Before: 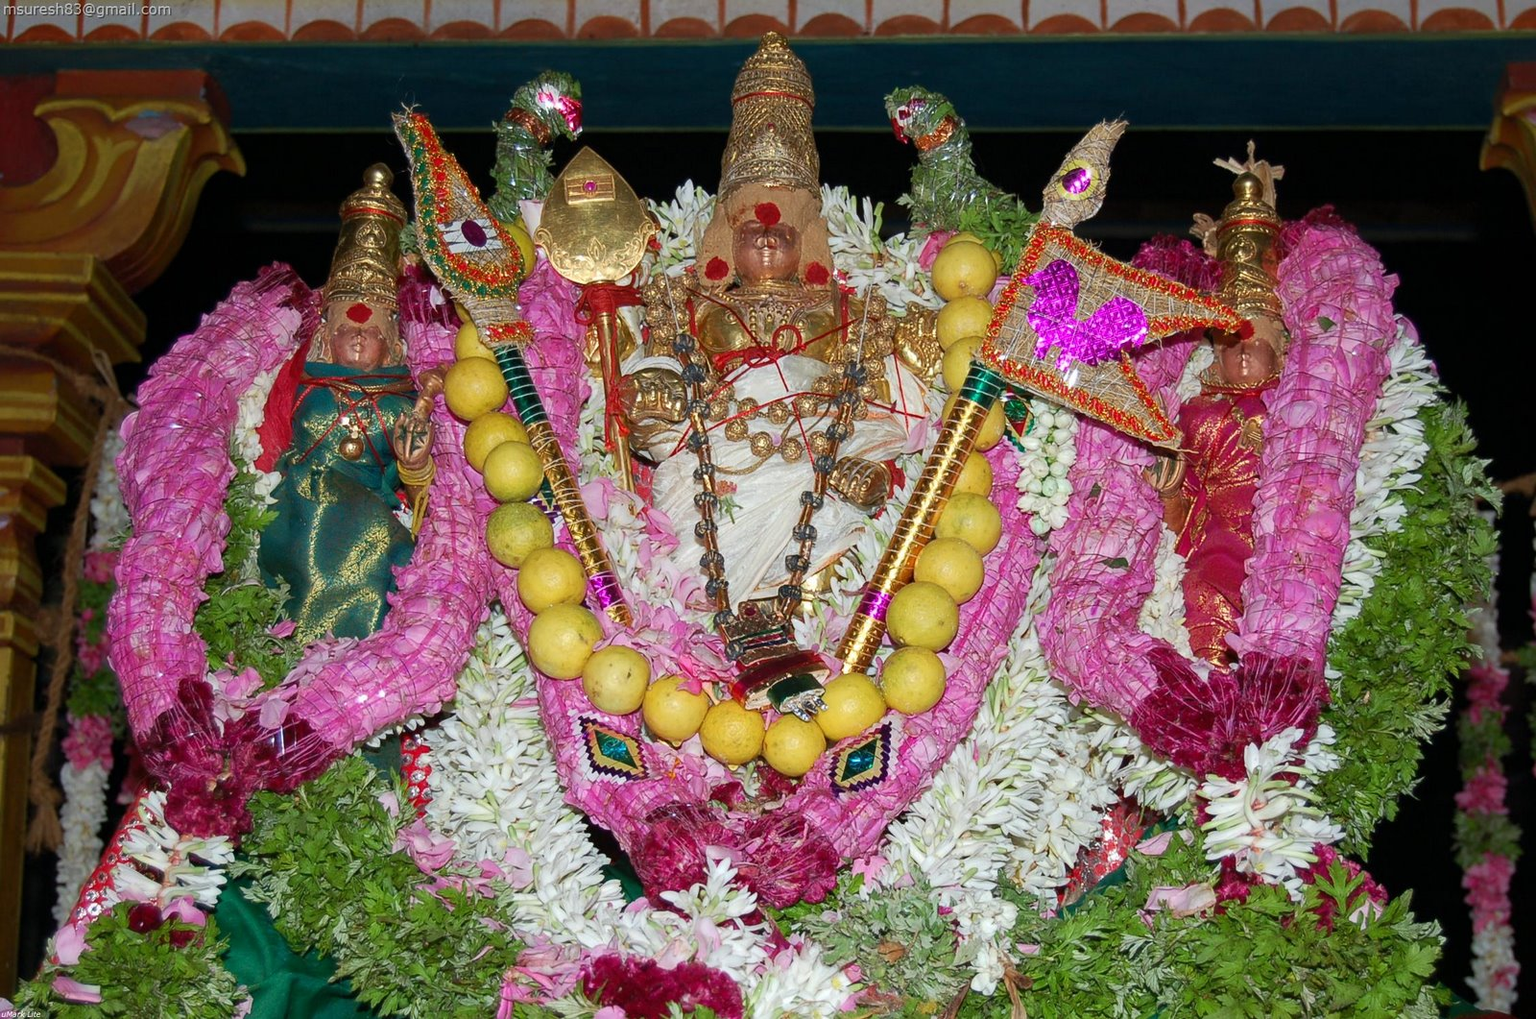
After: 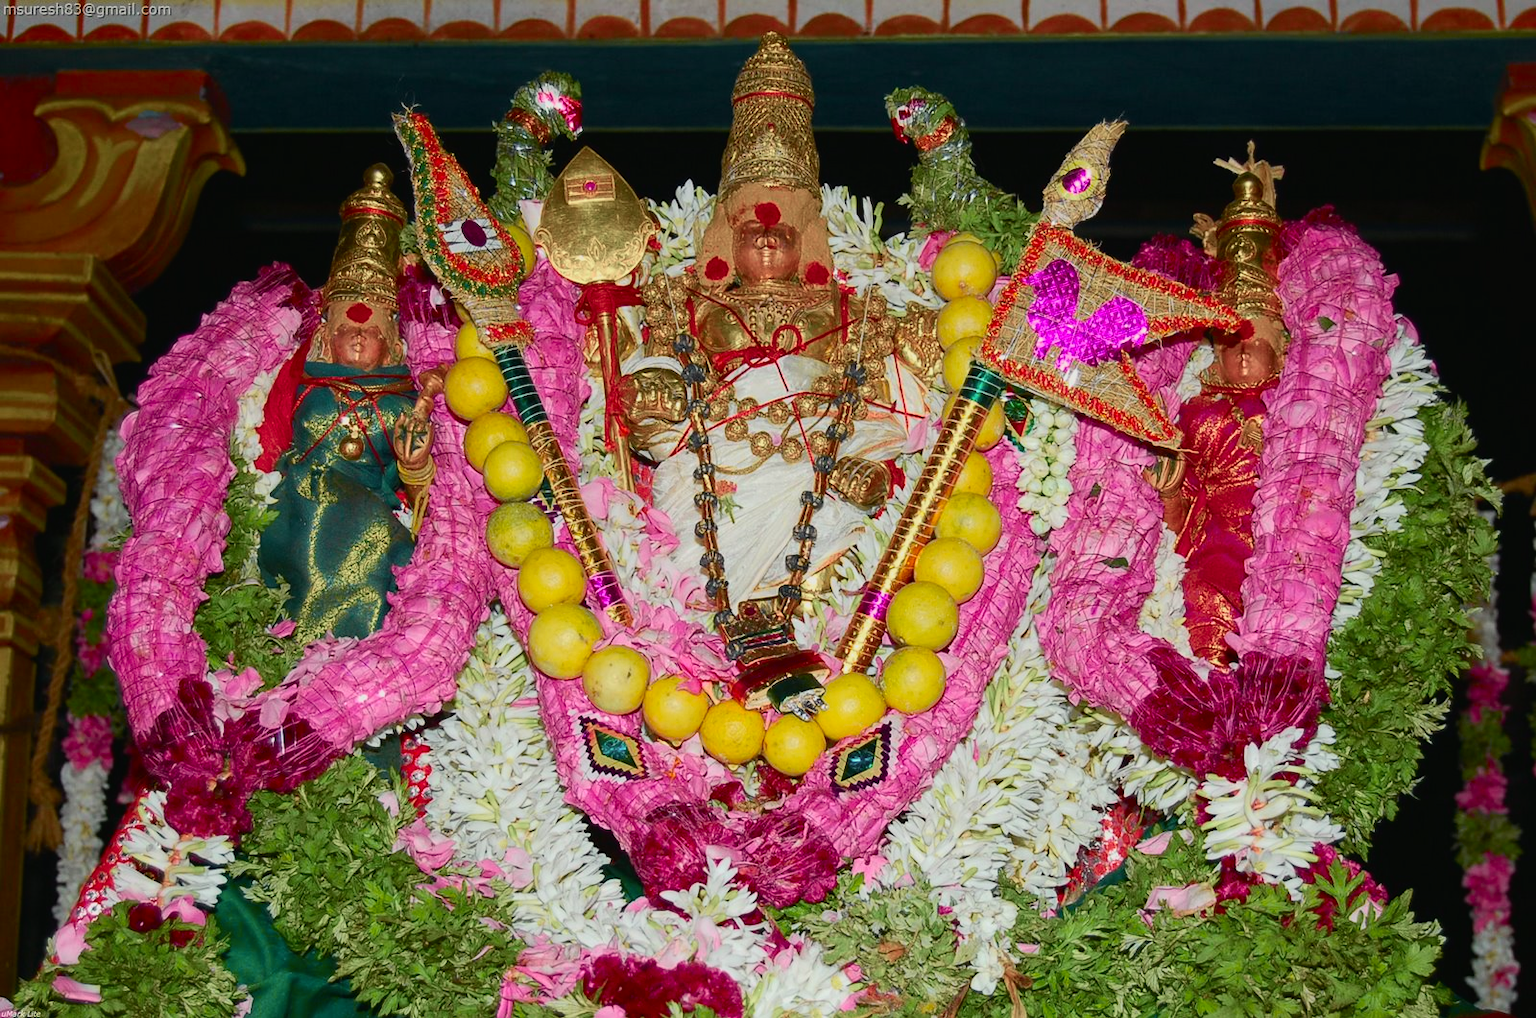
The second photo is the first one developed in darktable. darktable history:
color correction: highlights b* 3
tone curve: curves: ch0 [(0, 0.018) (0.036, 0.038) (0.15, 0.131) (0.27, 0.247) (0.545, 0.561) (0.761, 0.761) (1, 0.919)]; ch1 [(0, 0) (0.179, 0.173) (0.322, 0.32) (0.429, 0.431) (0.502, 0.5) (0.519, 0.522) (0.562, 0.588) (0.625, 0.67) (0.711, 0.745) (1, 1)]; ch2 [(0, 0) (0.29, 0.295) (0.404, 0.436) (0.497, 0.499) (0.521, 0.523) (0.561, 0.605) (0.657, 0.655) (0.712, 0.764) (1, 1)], color space Lab, independent channels, preserve colors none
